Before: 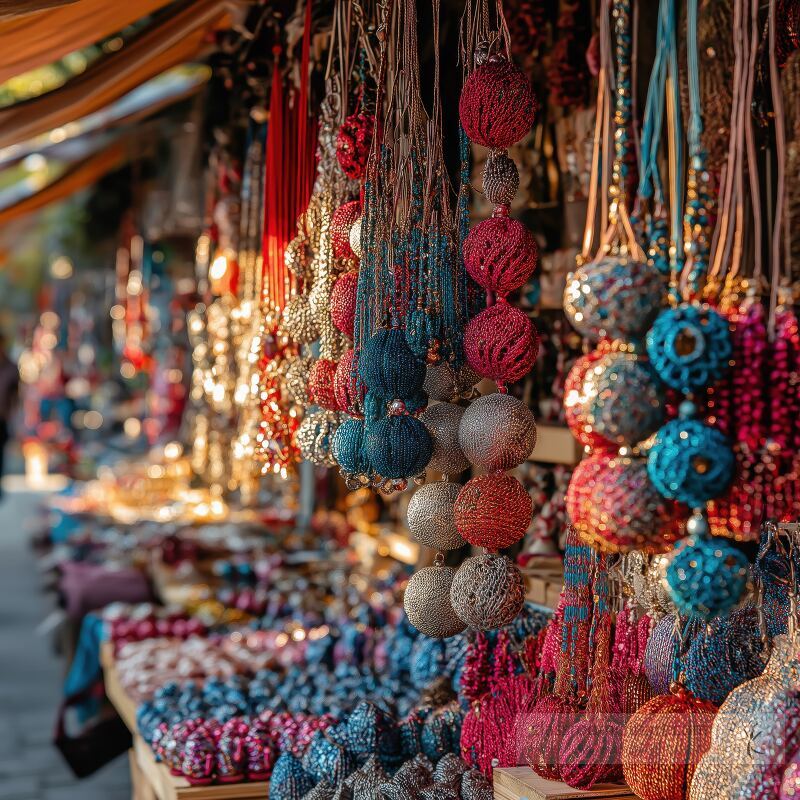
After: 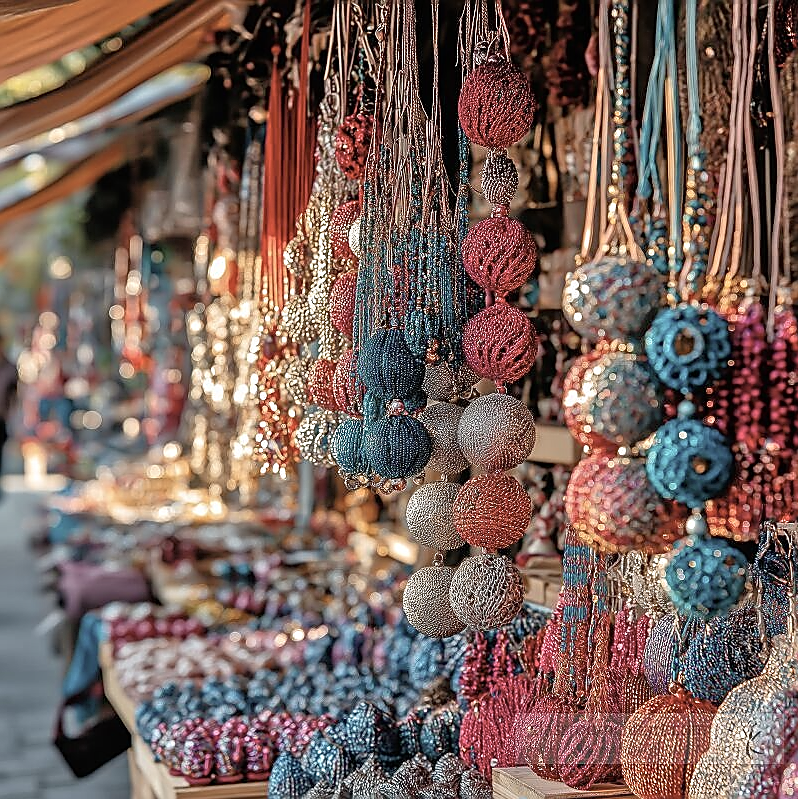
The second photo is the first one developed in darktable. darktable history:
sharpen: radius 1.399, amount 1.25, threshold 0.645
exposure: compensate highlight preservation false
crop and rotate: left 0.159%, bottom 0.012%
contrast brightness saturation: contrast 0.1, saturation -0.358
tone equalizer: -7 EV 0.16 EV, -6 EV 0.574 EV, -5 EV 1.12 EV, -4 EV 1.35 EV, -3 EV 1.12 EV, -2 EV 0.6 EV, -1 EV 0.164 EV
